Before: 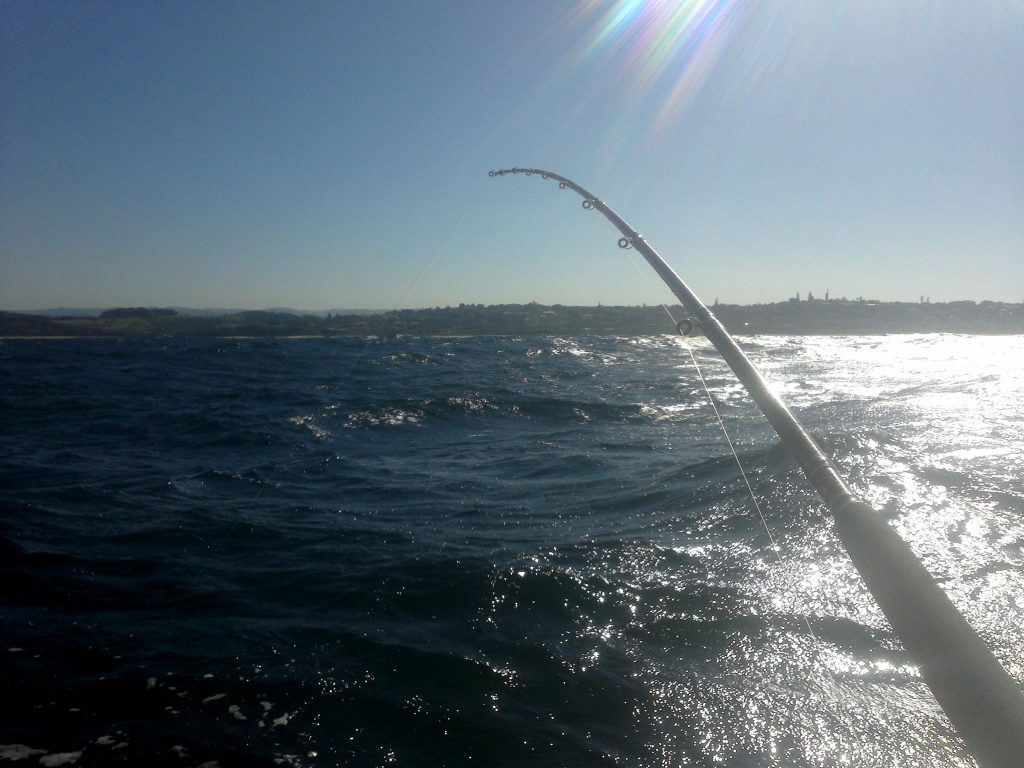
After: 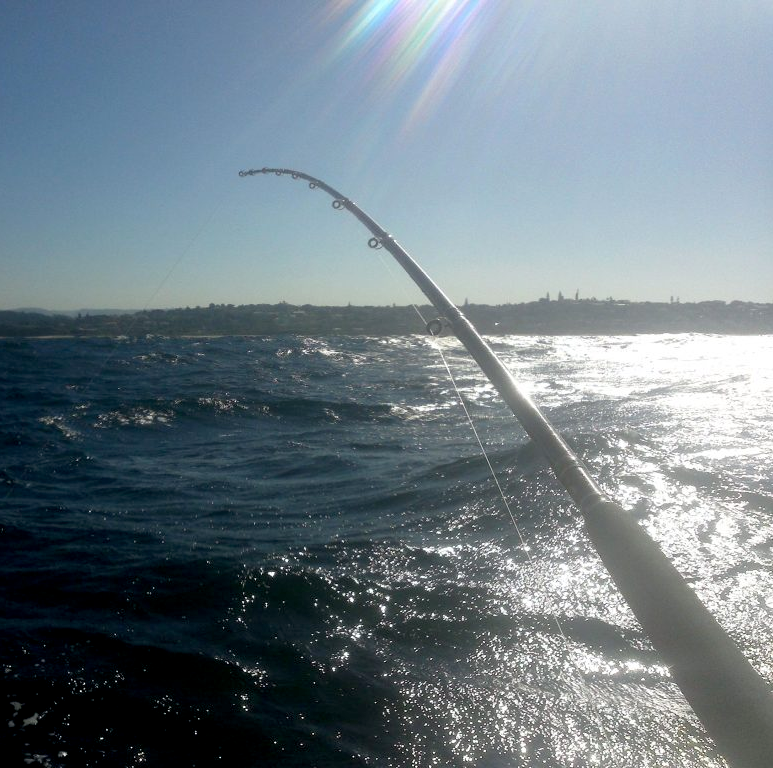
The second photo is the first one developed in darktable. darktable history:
crop and rotate: left 24.502%
exposure: black level correction 0.005, exposure 0.015 EV, compensate exposure bias true, compensate highlight preservation false
